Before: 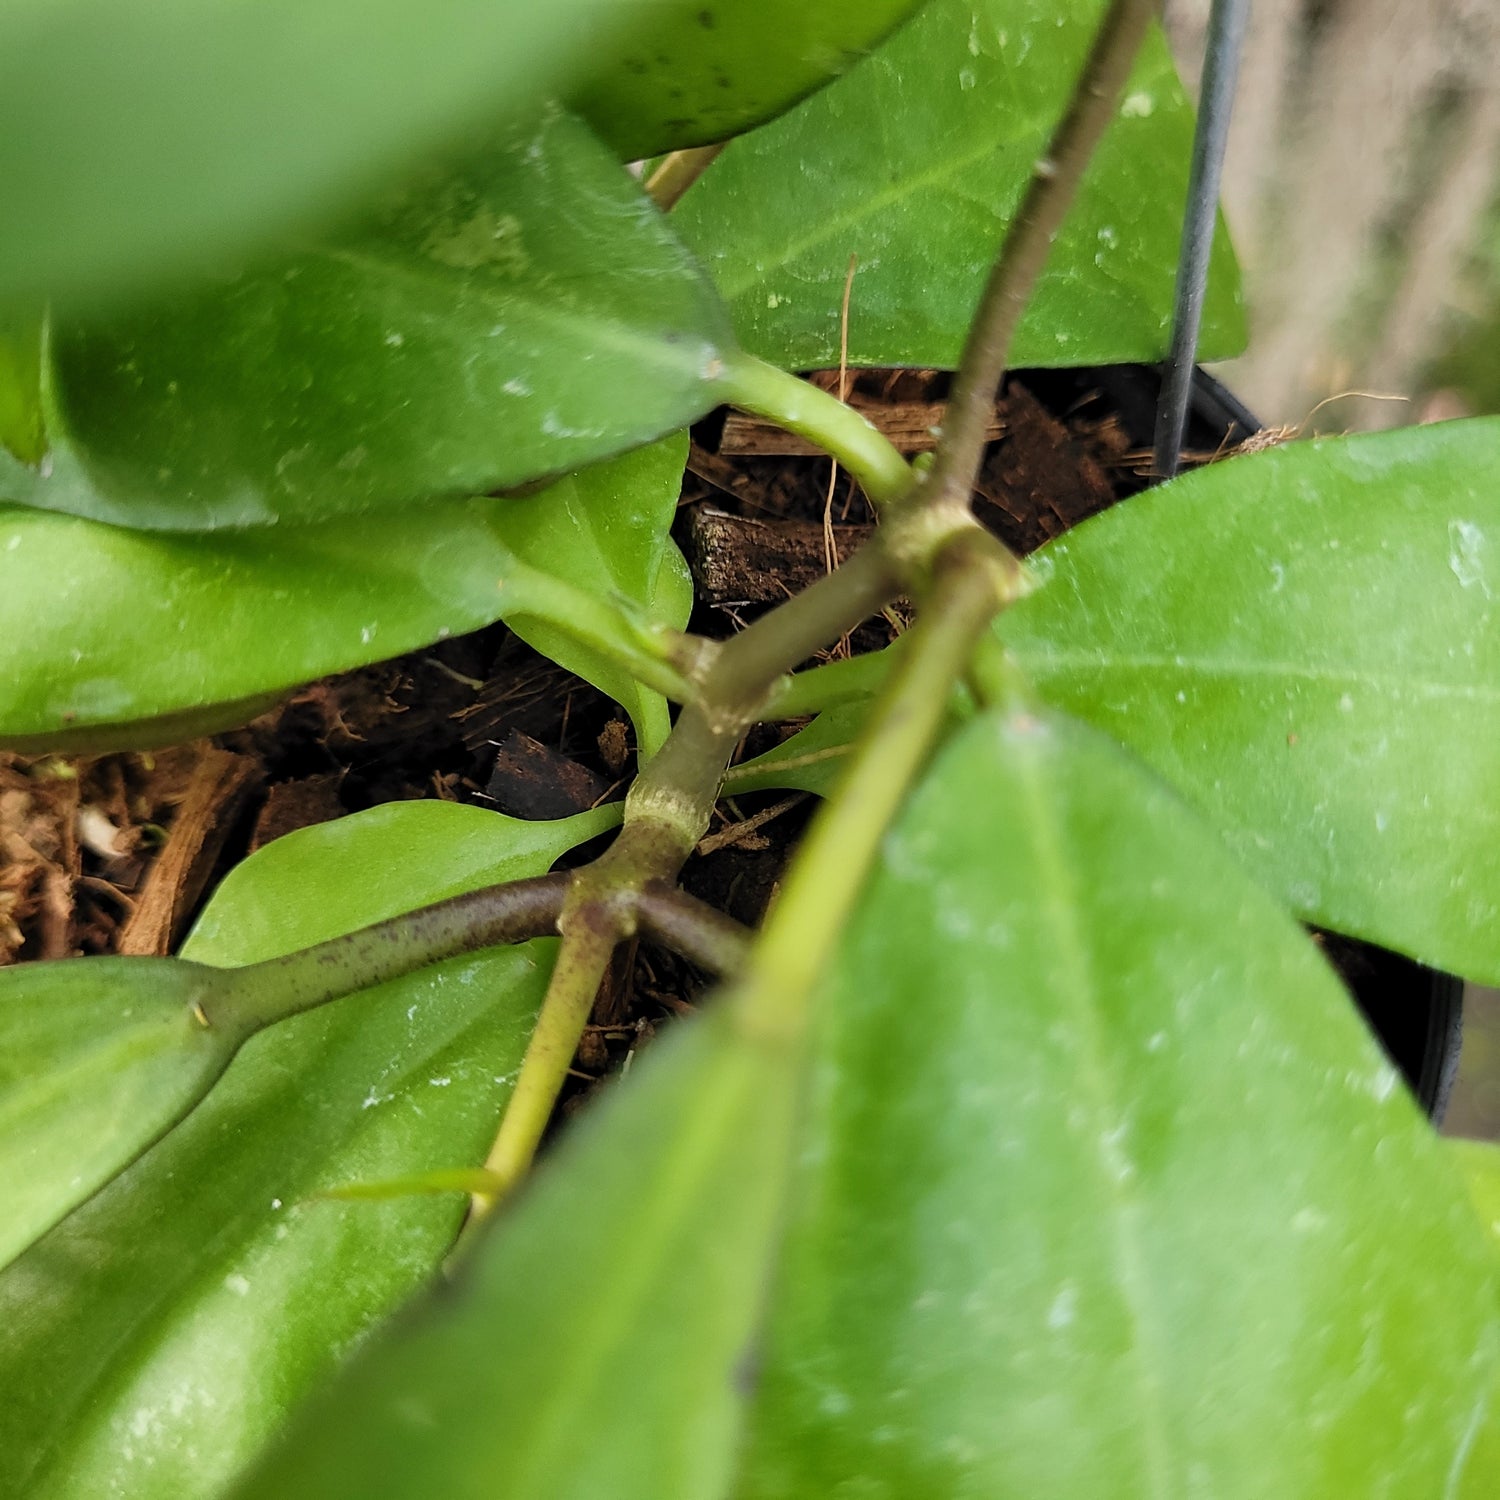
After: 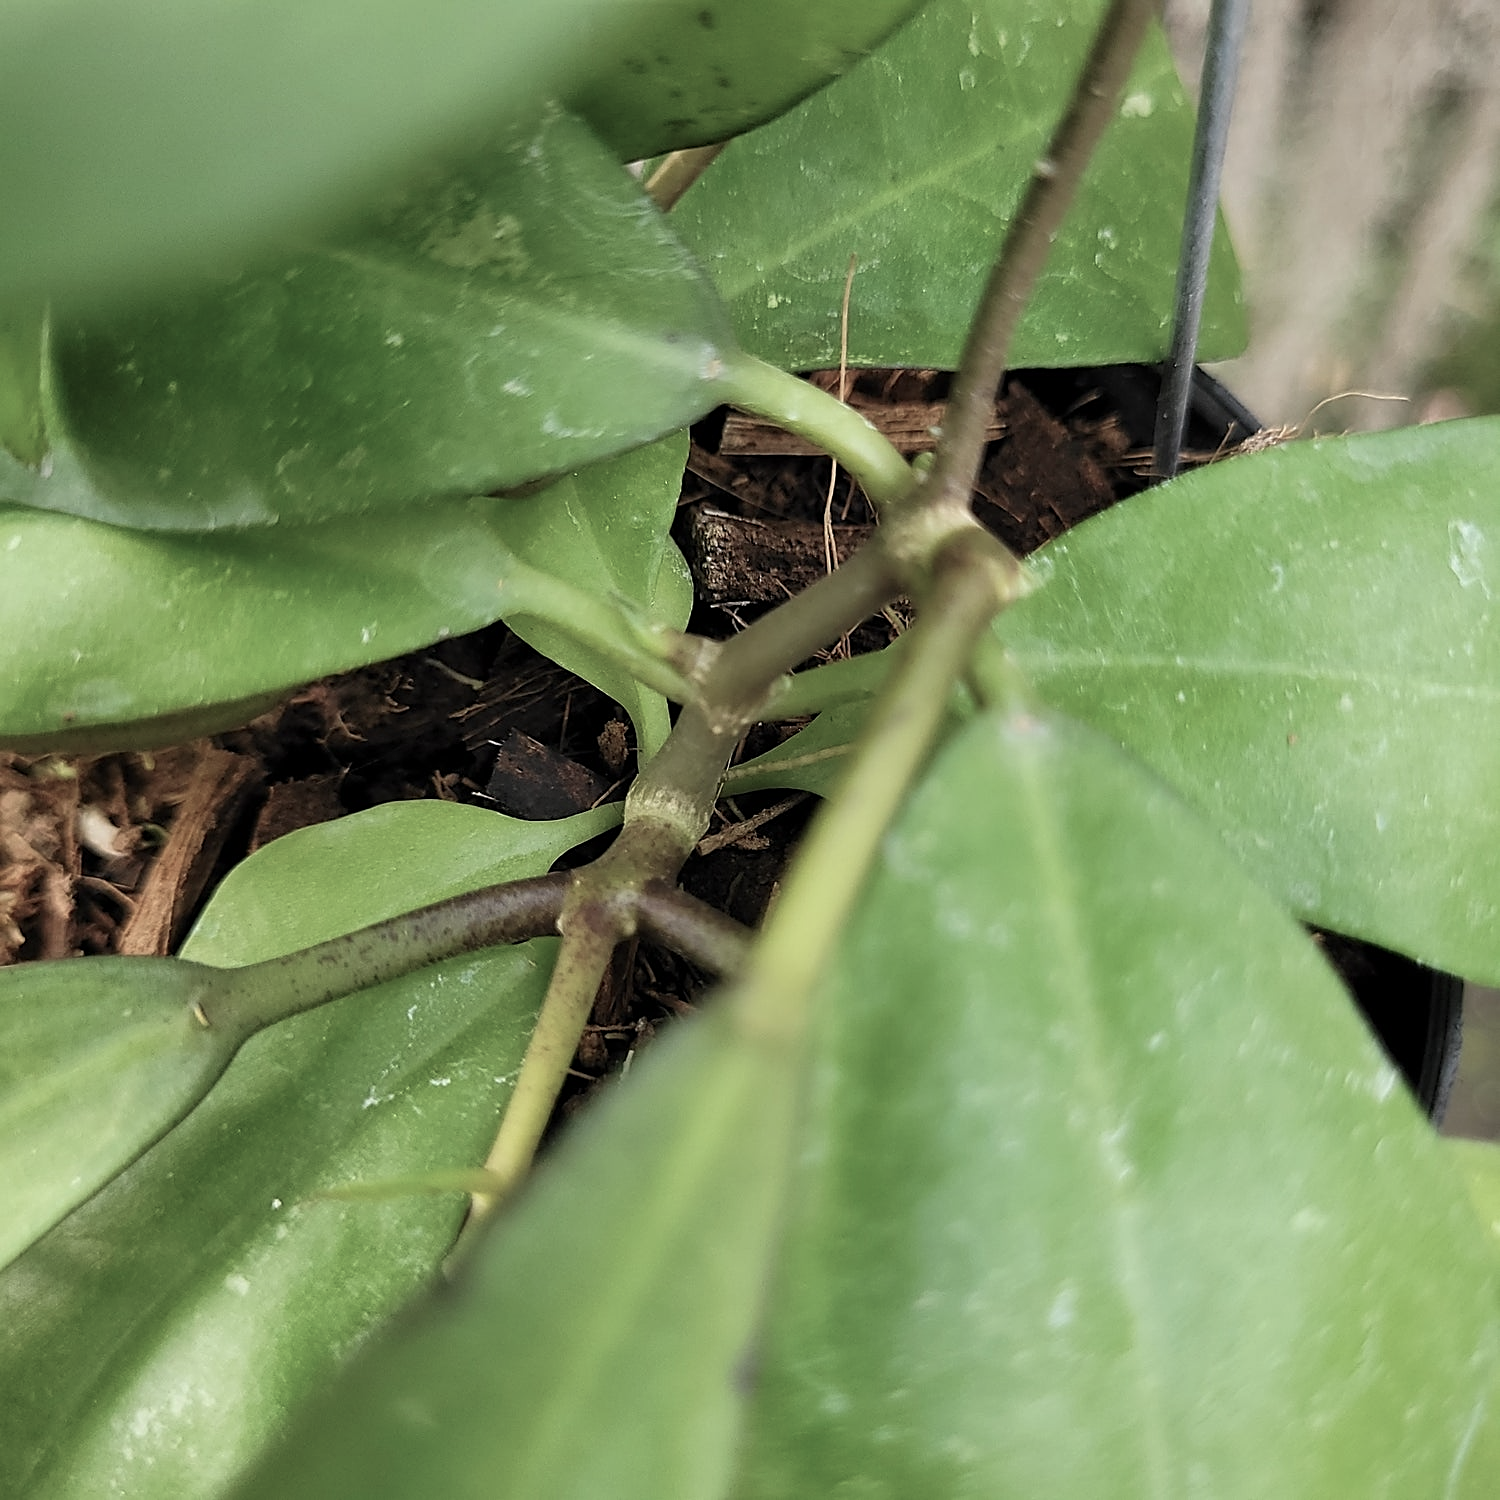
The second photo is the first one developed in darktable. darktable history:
sharpen: on, module defaults
color balance: input saturation 100.43%, contrast fulcrum 14.22%, output saturation 70.41%
